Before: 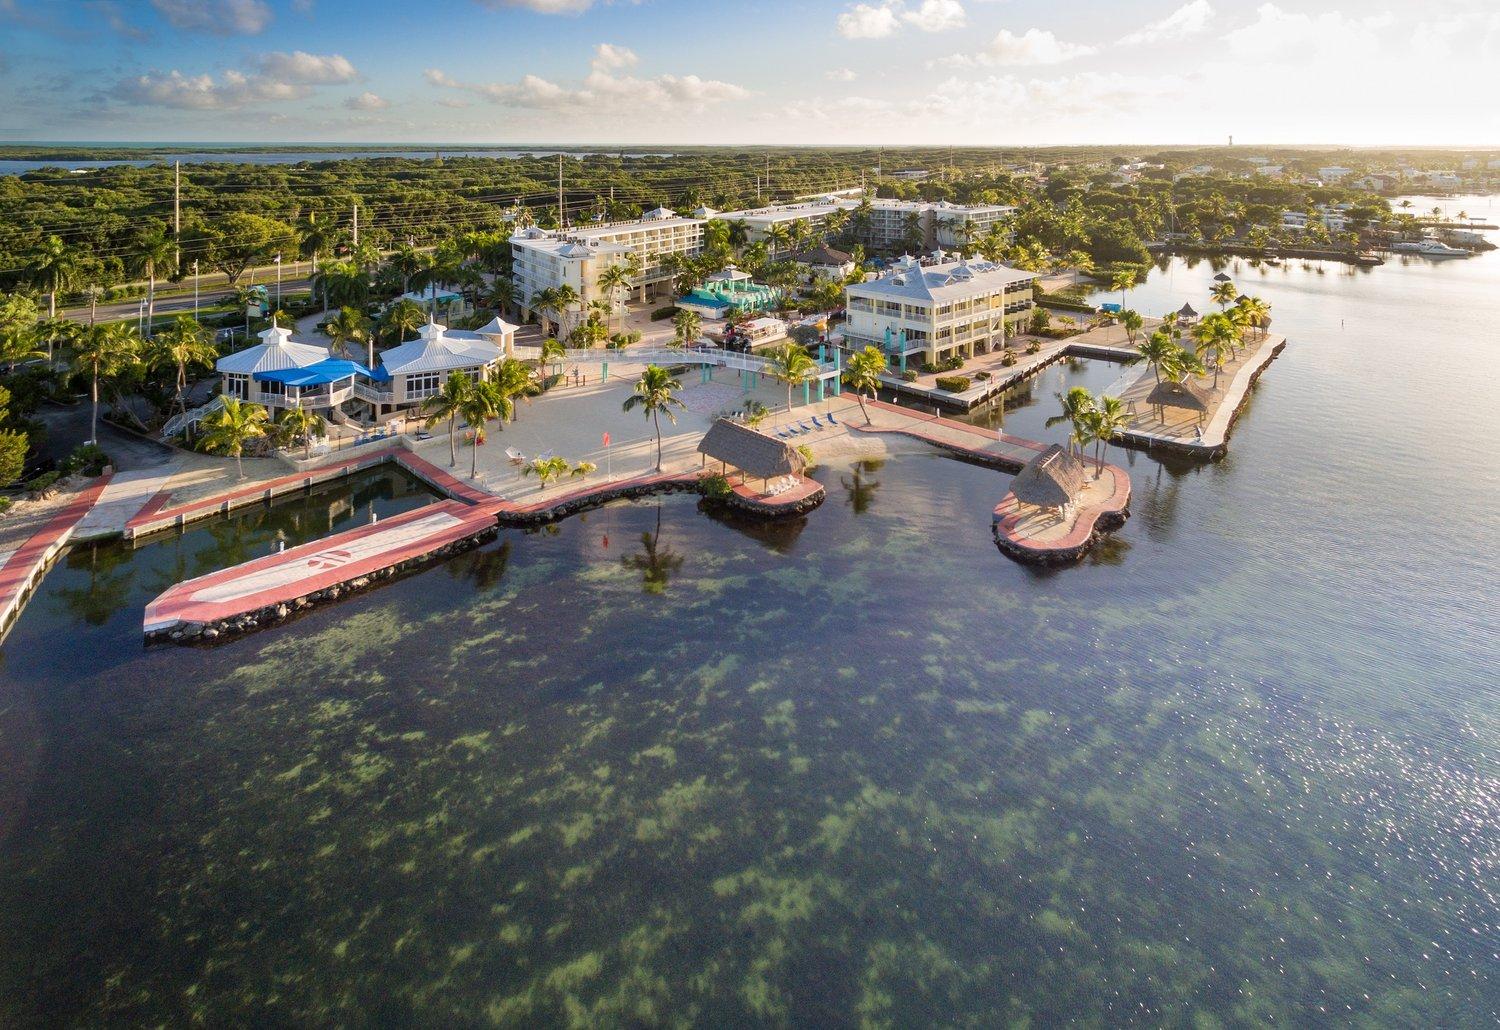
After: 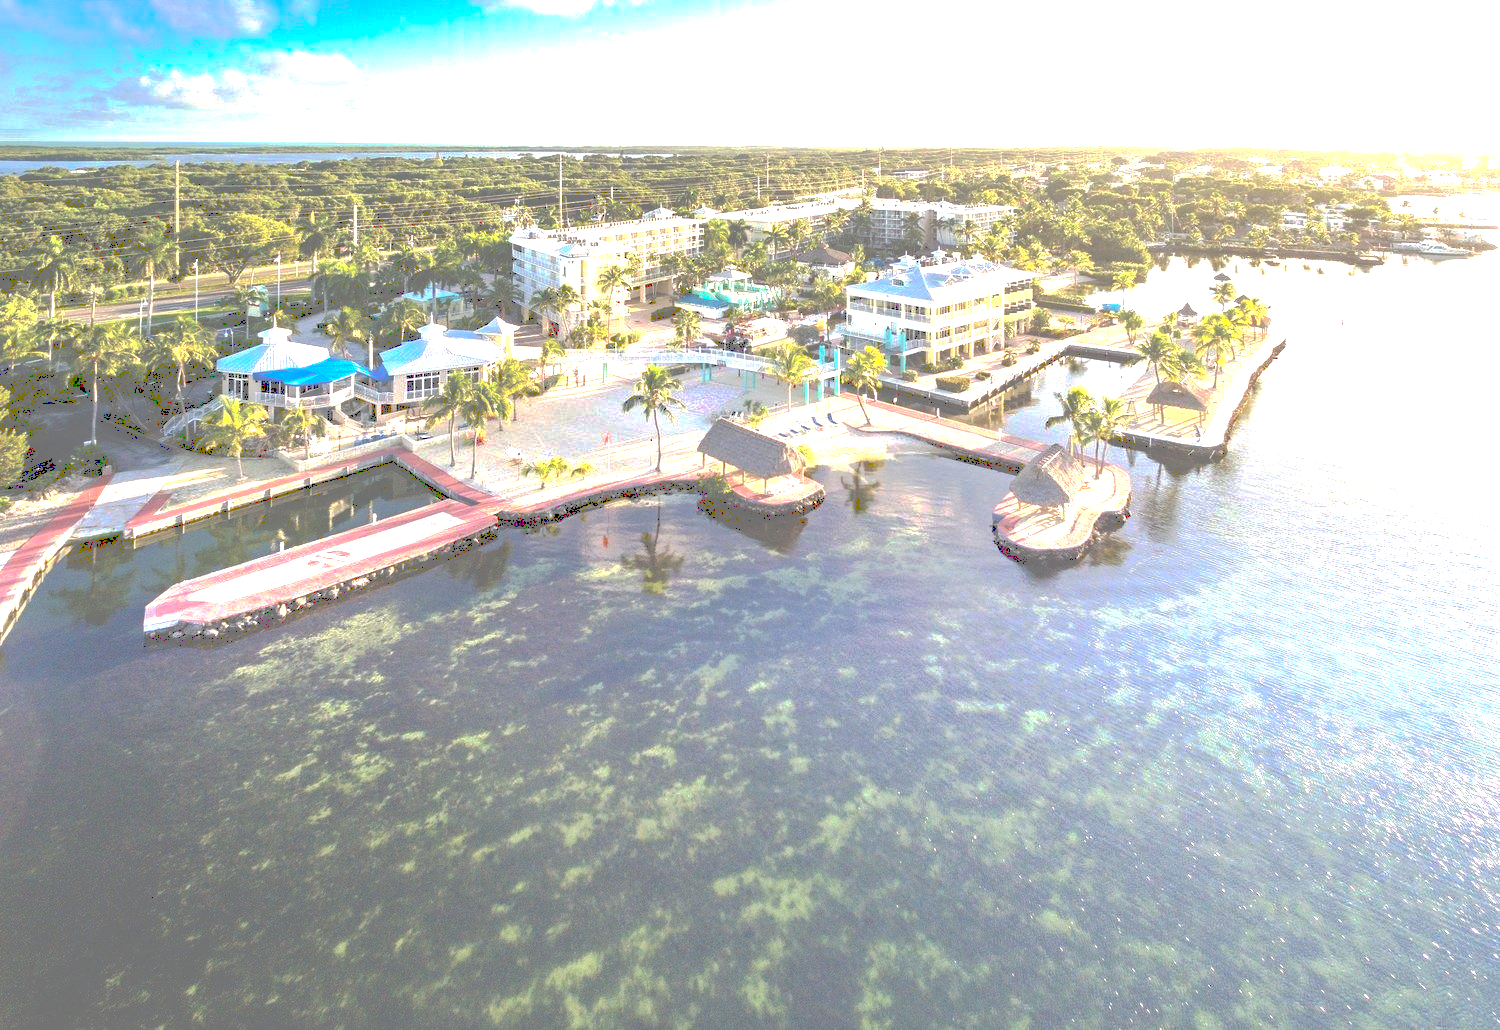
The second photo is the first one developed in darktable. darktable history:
exposure: black level correction 0.001, exposure 1.735 EV, compensate highlight preservation false
tone curve: curves: ch0 [(0, 0) (0.003, 0.453) (0.011, 0.457) (0.025, 0.457) (0.044, 0.463) (0.069, 0.464) (0.1, 0.471) (0.136, 0.475) (0.177, 0.481) (0.224, 0.486) (0.277, 0.496) (0.335, 0.515) (0.399, 0.544) (0.468, 0.577) (0.543, 0.621) (0.623, 0.67) (0.709, 0.73) (0.801, 0.788) (0.898, 0.848) (1, 1)], preserve colors none
haze removal: compatibility mode true, adaptive false
